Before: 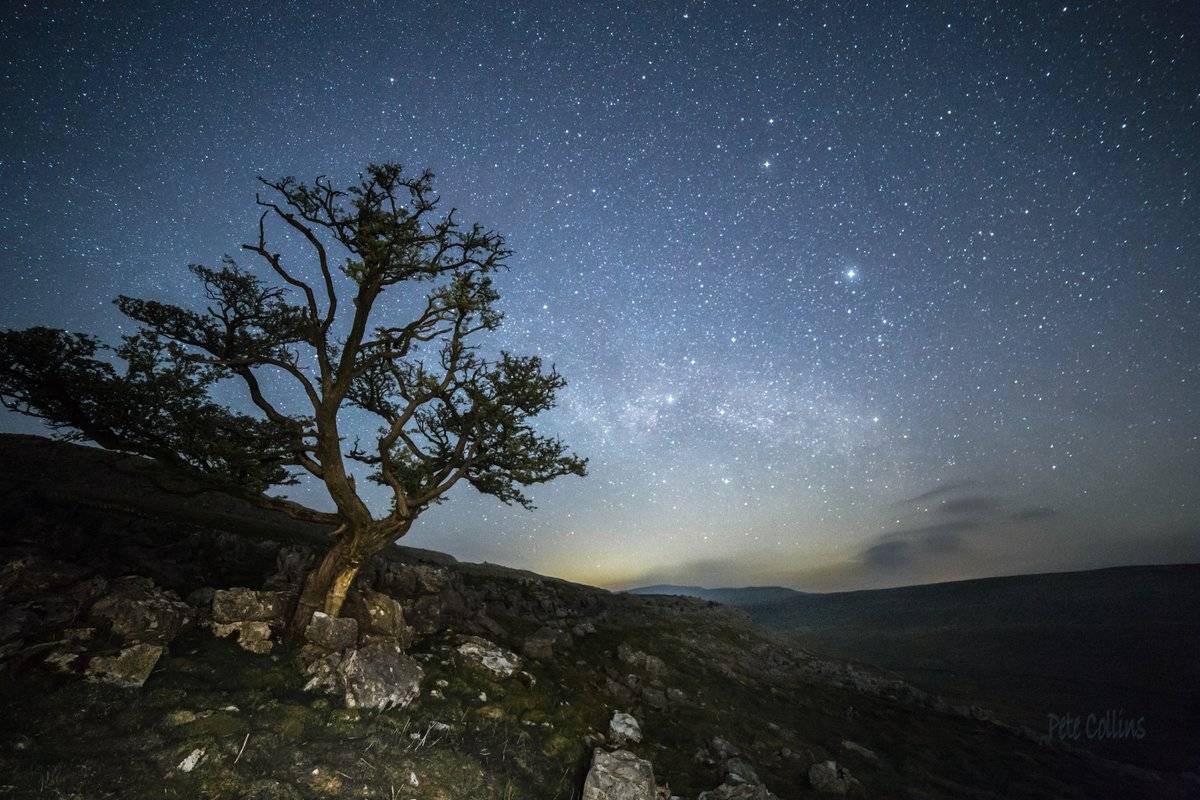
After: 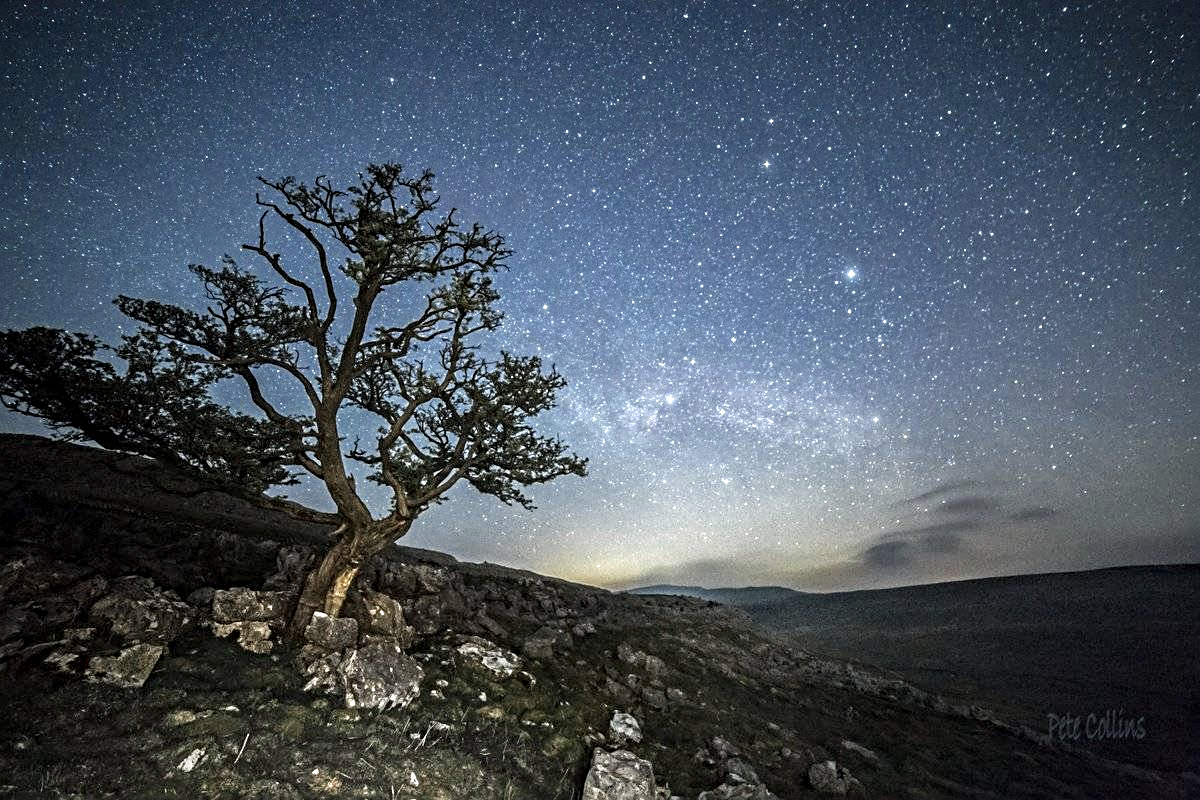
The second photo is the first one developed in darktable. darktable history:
local contrast: on, module defaults
exposure: exposure 0.6 EV, compensate highlight preservation false
contrast equalizer: y [[0.5, 0.5, 0.501, 0.63, 0.504, 0.5], [0.5 ×6], [0.5 ×6], [0 ×6], [0 ×6]]
color zones: curves: ch0 [(0, 0.5) (0.125, 0.4) (0.25, 0.5) (0.375, 0.4) (0.5, 0.4) (0.625, 0.35) (0.75, 0.35) (0.875, 0.5)]; ch1 [(0, 0.35) (0.125, 0.45) (0.25, 0.35) (0.375, 0.35) (0.5, 0.35) (0.625, 0.35) (0.75, 0.45) (0.875, 0.35)]; ch2 [(0, 0.6) (0.125, 0.5) (0.25, 0.5) (0.375, 0.6) (0.5, 0.6) (0.625, 0.5) (0.75, 0.5) (0.875, 0.5)]
sharpen: amount 0.478
